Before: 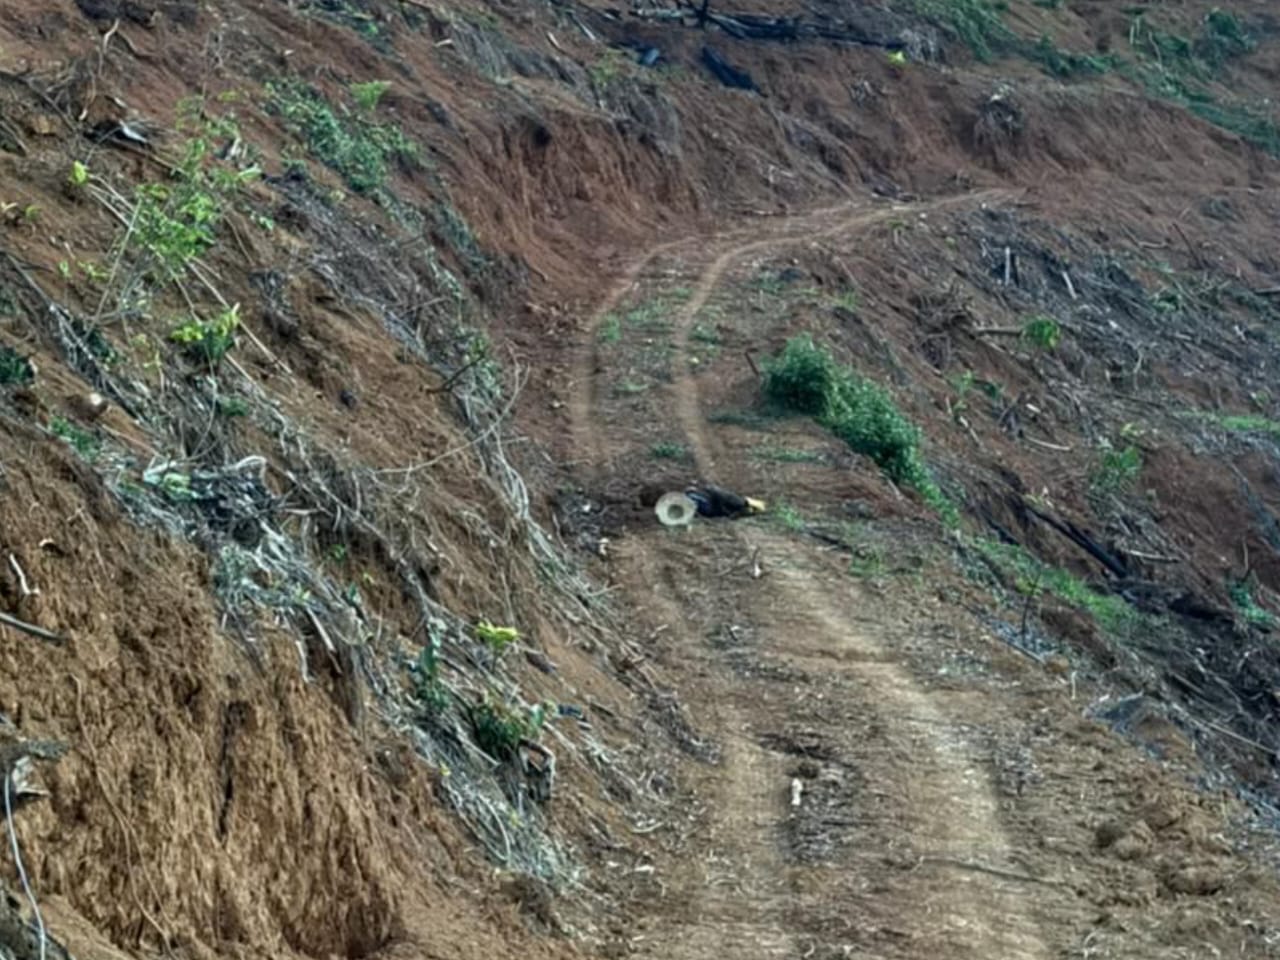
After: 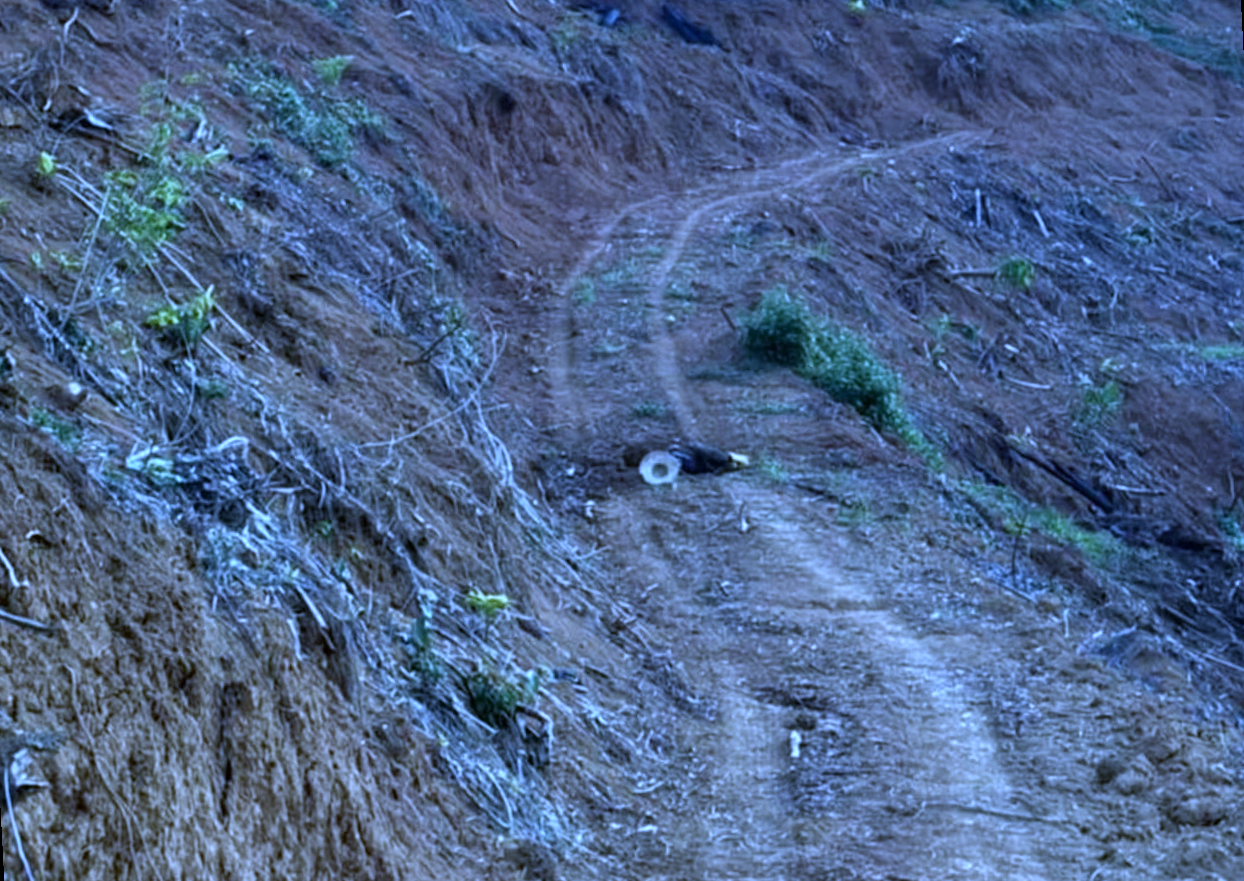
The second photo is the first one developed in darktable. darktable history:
white balance: red 0.766, blue 1.537
rotate and perspective: rotation -3°, crop left 0.031, crop right 0.968, crop top 0.07, crop bottom 0.93
